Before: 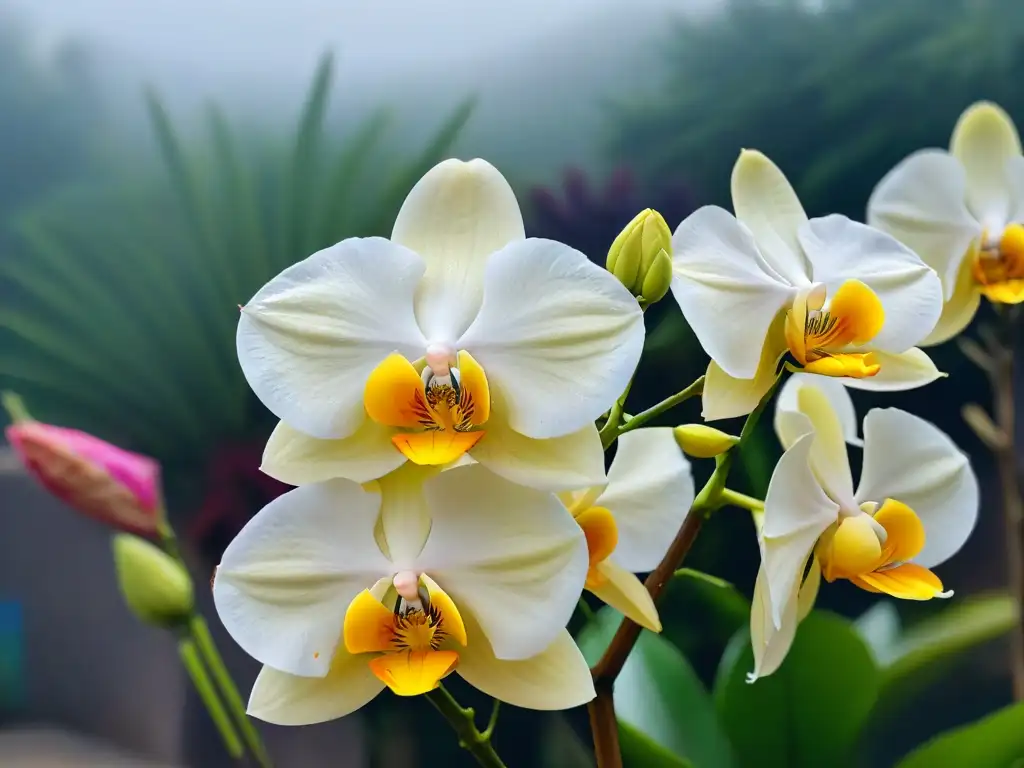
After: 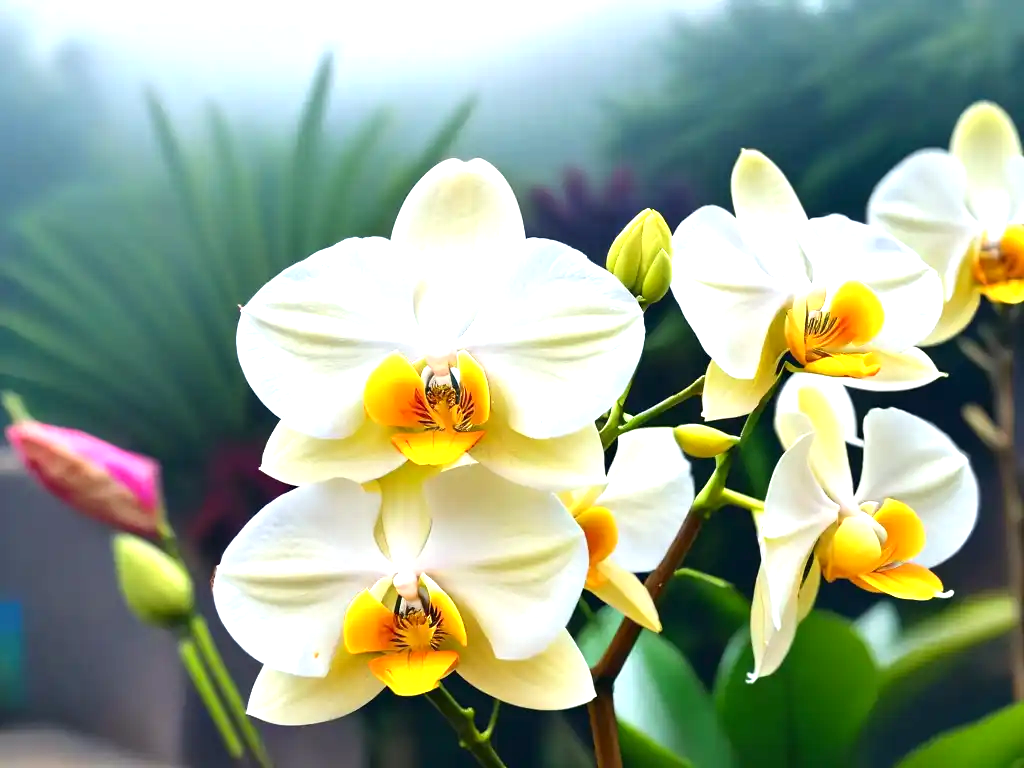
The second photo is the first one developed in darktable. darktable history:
contrast brightness saturation: contrast 0.03, brightness -0.04
exposure: exposure 1 EV, compensate highlight preservation false
